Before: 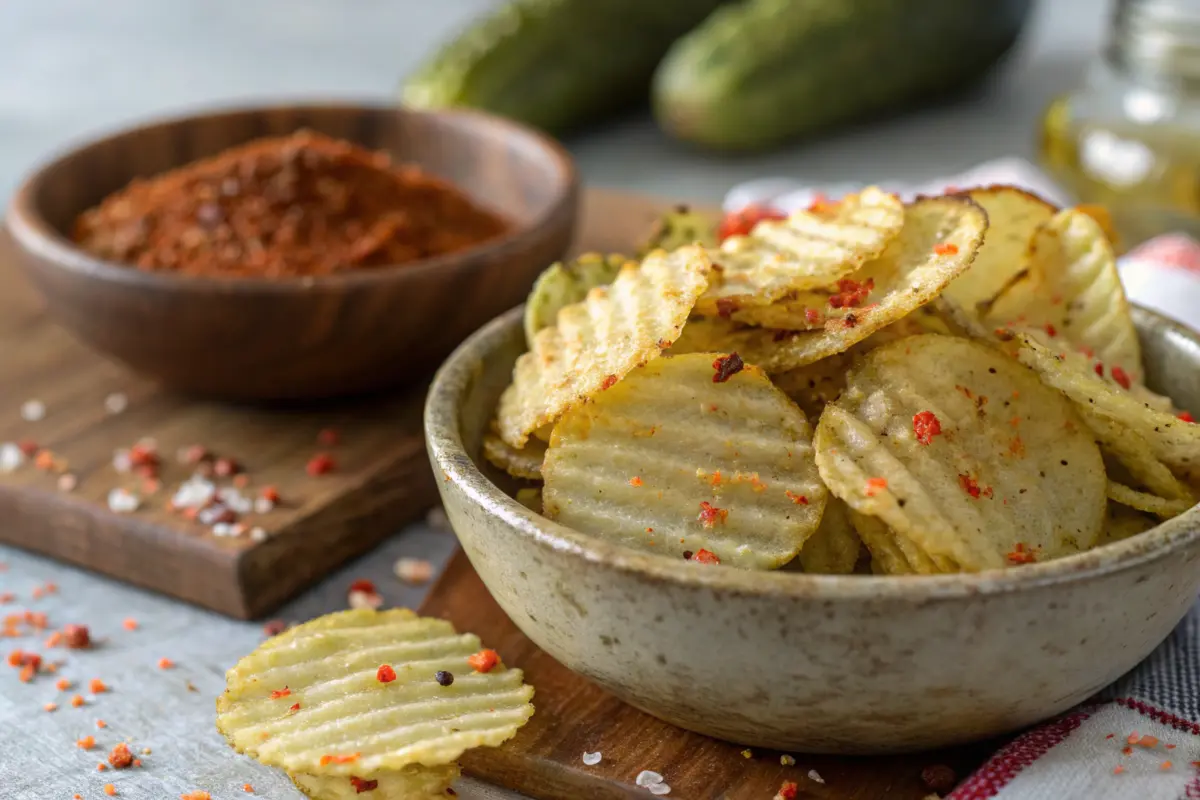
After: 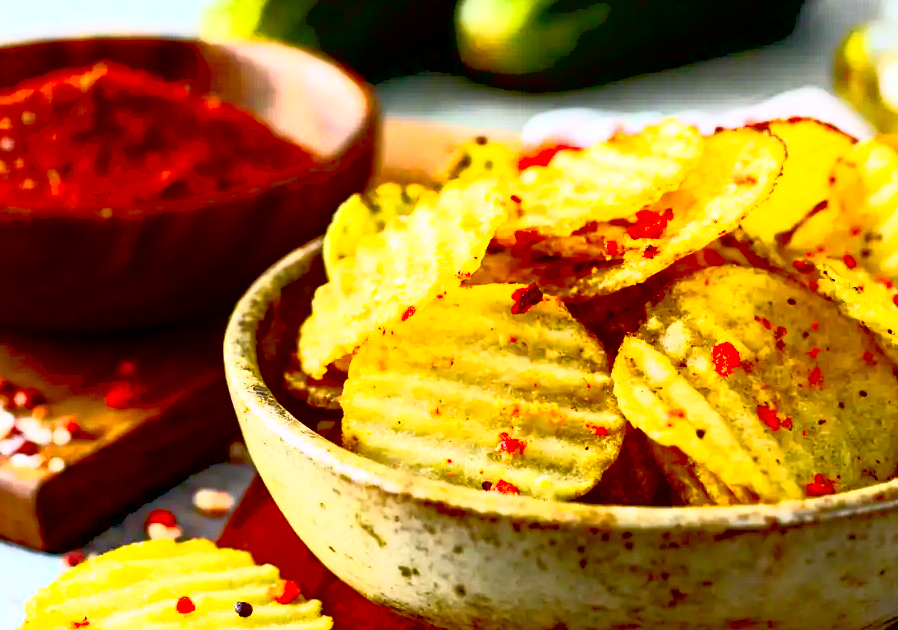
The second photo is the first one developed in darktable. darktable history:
exposure: black level correction 0.056, exposure -0.039 EV, compensate highlight preservation false
contrast brightness saturation: contrast 1, brightness 1, saturation 1
crop: left 16.768%, top 8.653%, right 8.362%, bottom 12.485%
tone equalizer: -8 EV -1.84 EV, -7 EV -1.16 EV, -6 EV -1.62 EV, smoothing diameter 25%, edges refinement/feathering 10, preserve details guided filter
